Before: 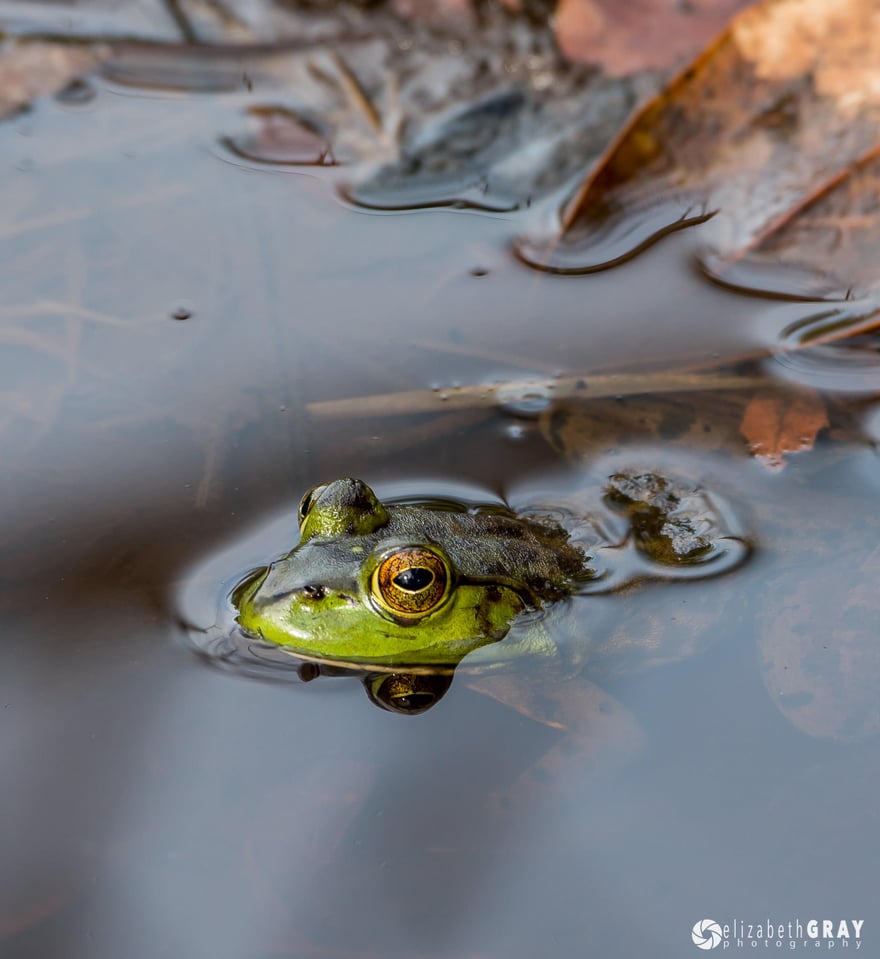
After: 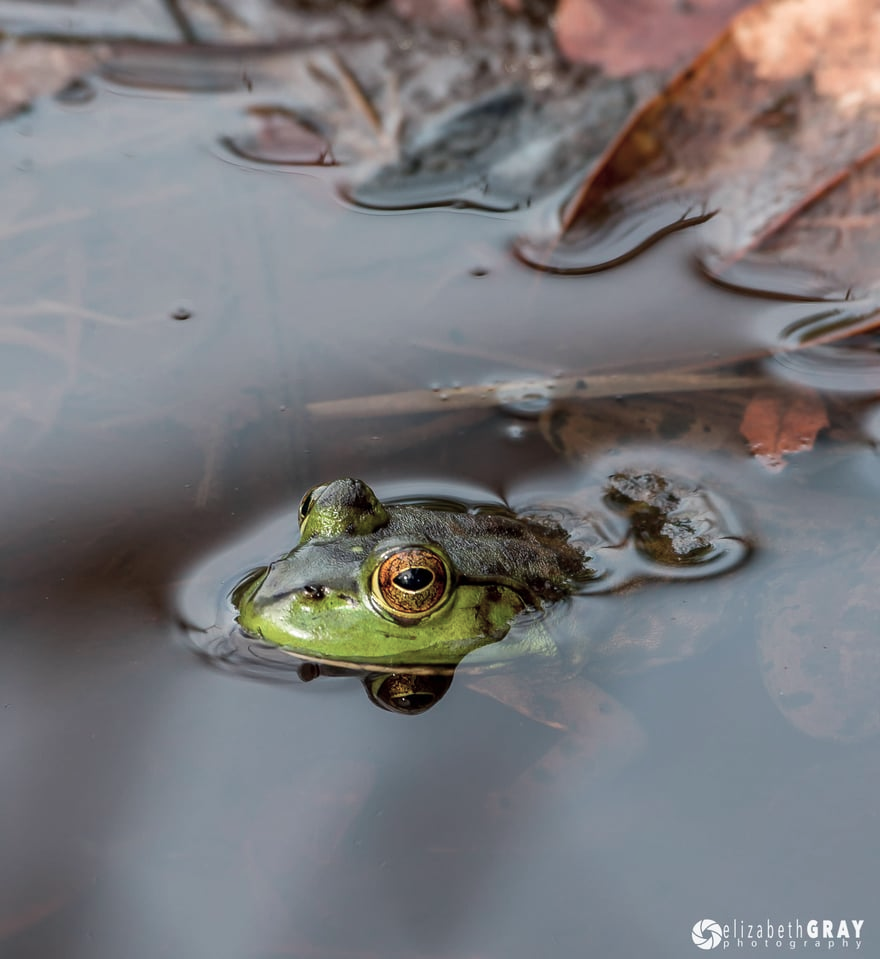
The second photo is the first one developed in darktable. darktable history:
color contrast: blue-yellow contrast 0.7
shadows and highlights: shadows 0, highlights 40
